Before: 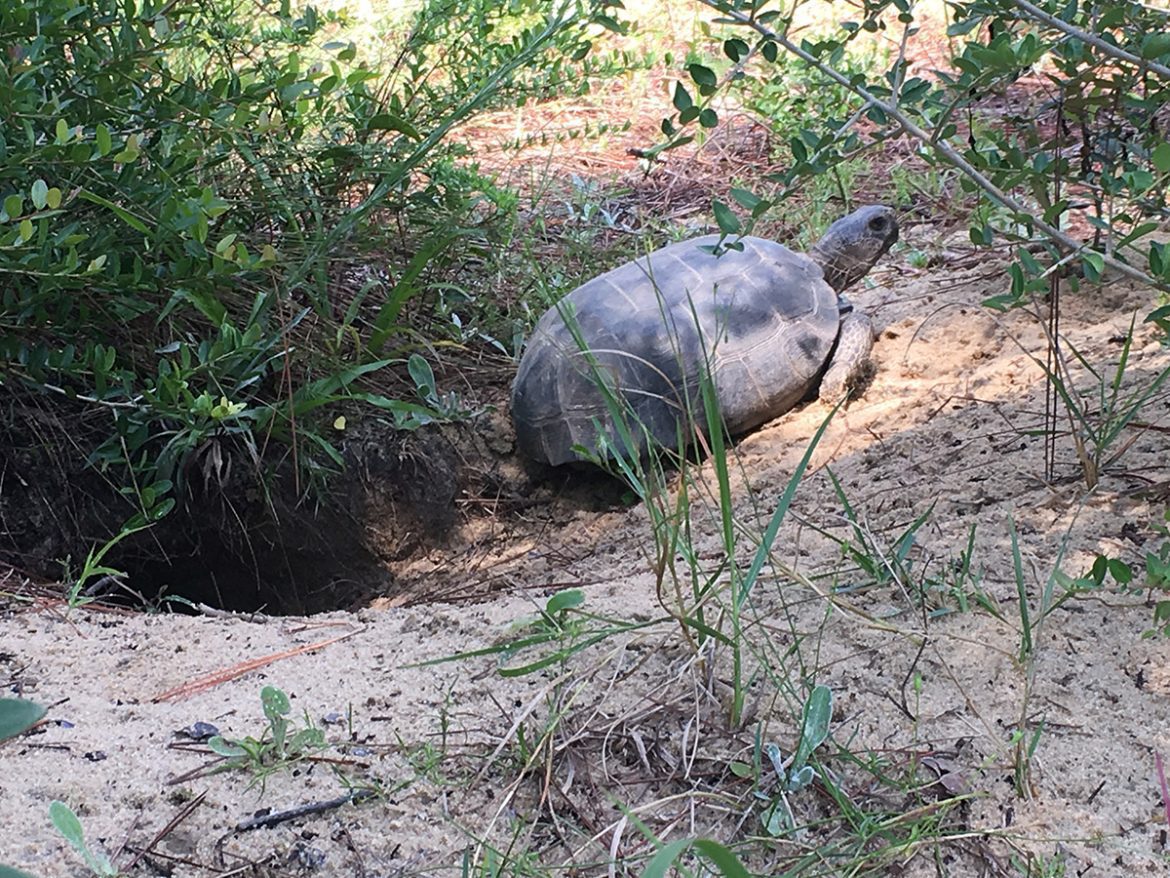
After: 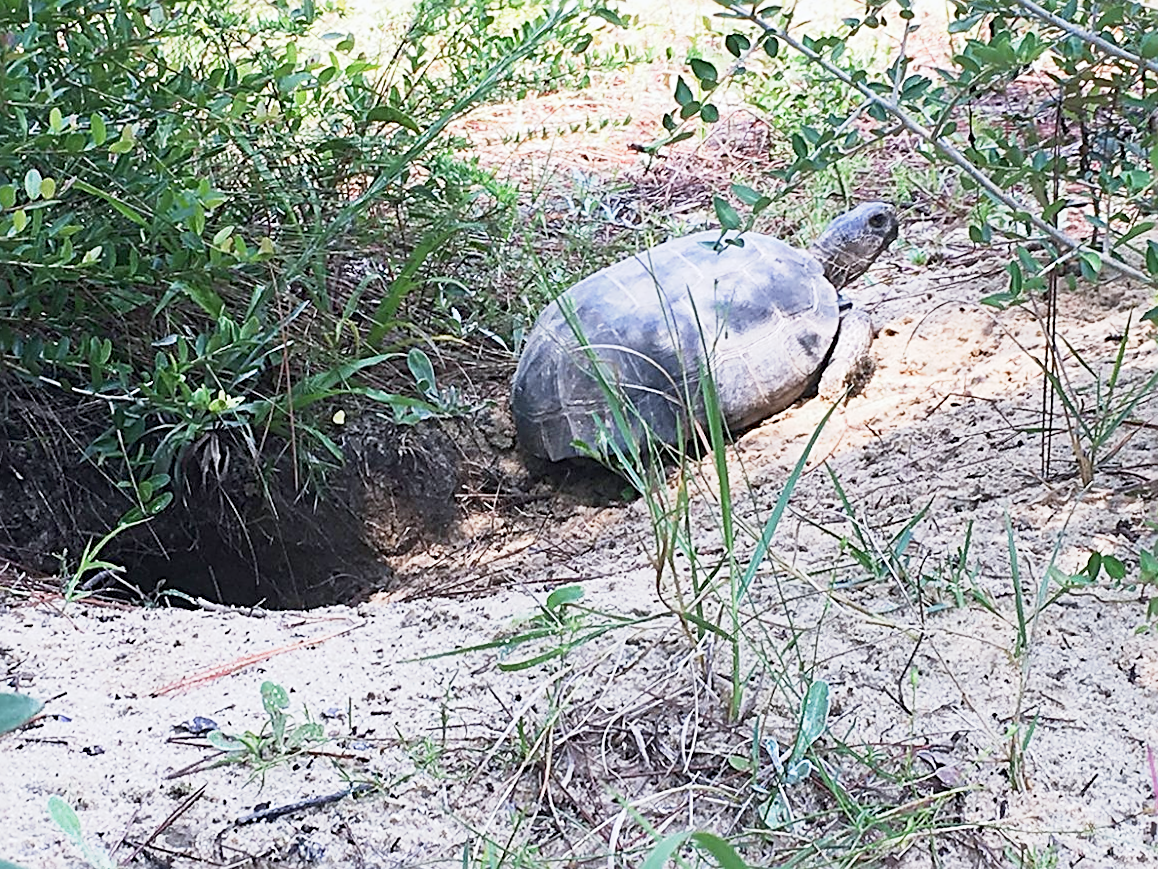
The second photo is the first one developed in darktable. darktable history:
white balance: red 0.974, blue 1.044
sharpen: radius 2.543, amount 0.636
exposure: black level correction 0, exposure 0.5 EV, compensate exposure bias true, compensate highlight preservation false
base curve: curves: ch0 [(0, 0) (0.088, 0.125) (0.176, 0.251) (0.354, 0.501) (0.613, 0.749) (1, 0.877)], preserve colors none
rotate and perspective: rotation 0.174°, lens shift (vertical) 0.013, lens shift (horizontal) 0.019, shear 0.001, automatic cropping original format, crop left 0.007, crop right 0.991, crop top 0.016, crop bottom 0.997
